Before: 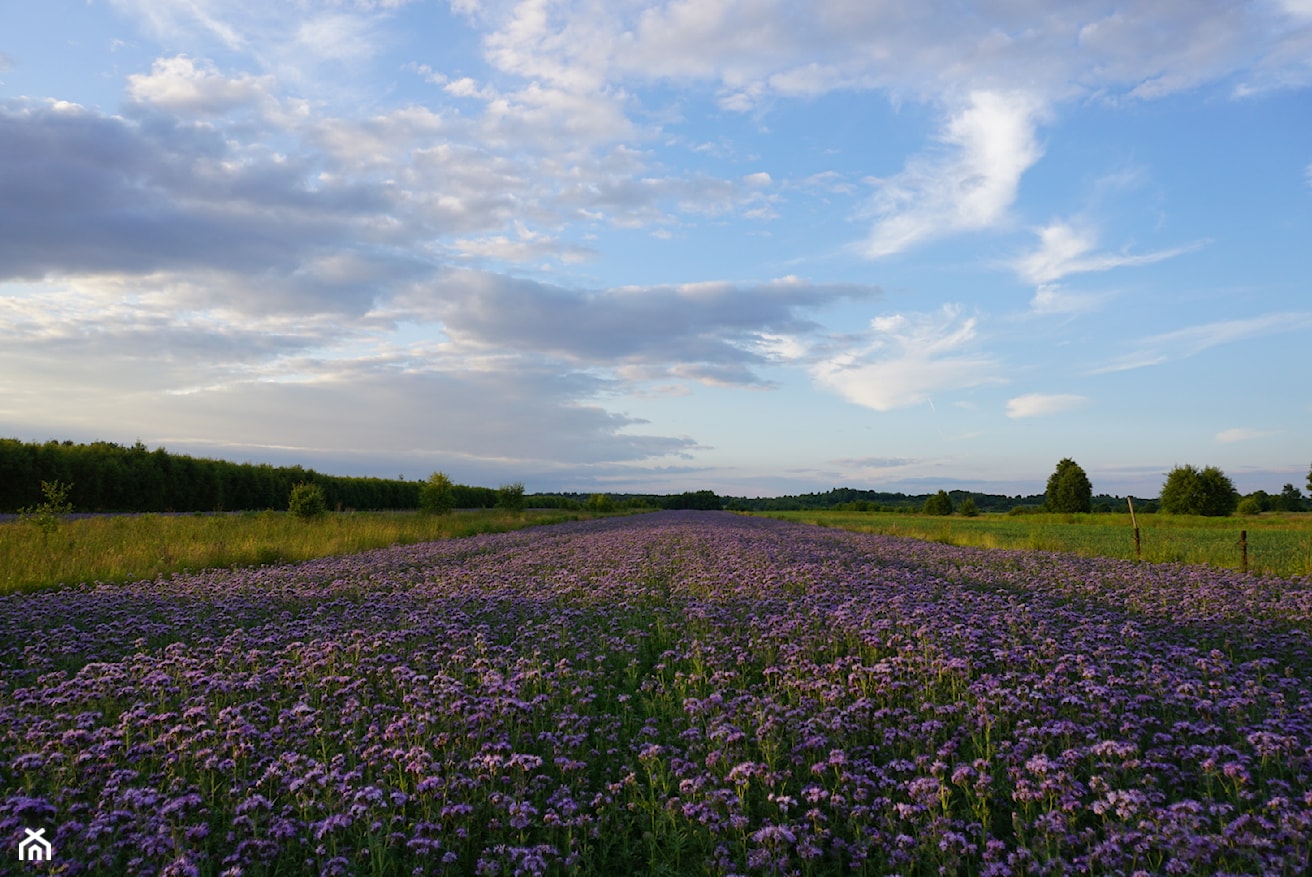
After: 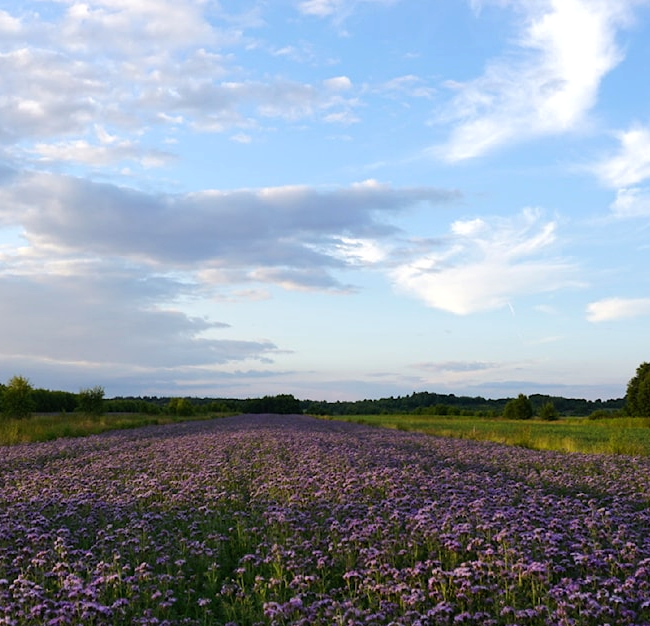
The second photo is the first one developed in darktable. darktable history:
crop: left 32.075%, top 10.976%, right 18.355%, bottom 17.596%
tone equalizer: -8 EV -0.417 EV, -7 EV -0.389 EV, -6 EV -0.333 EV, -5 EV -0.222 EV, -3 EV 0.222 EV, -2 EV 0.333 EV, -1 EV 0.389 EV, +0 EV 0.417 EV, edges refinement/feathering 500, mask exposure compensation -1.57 EV, preserve details no
